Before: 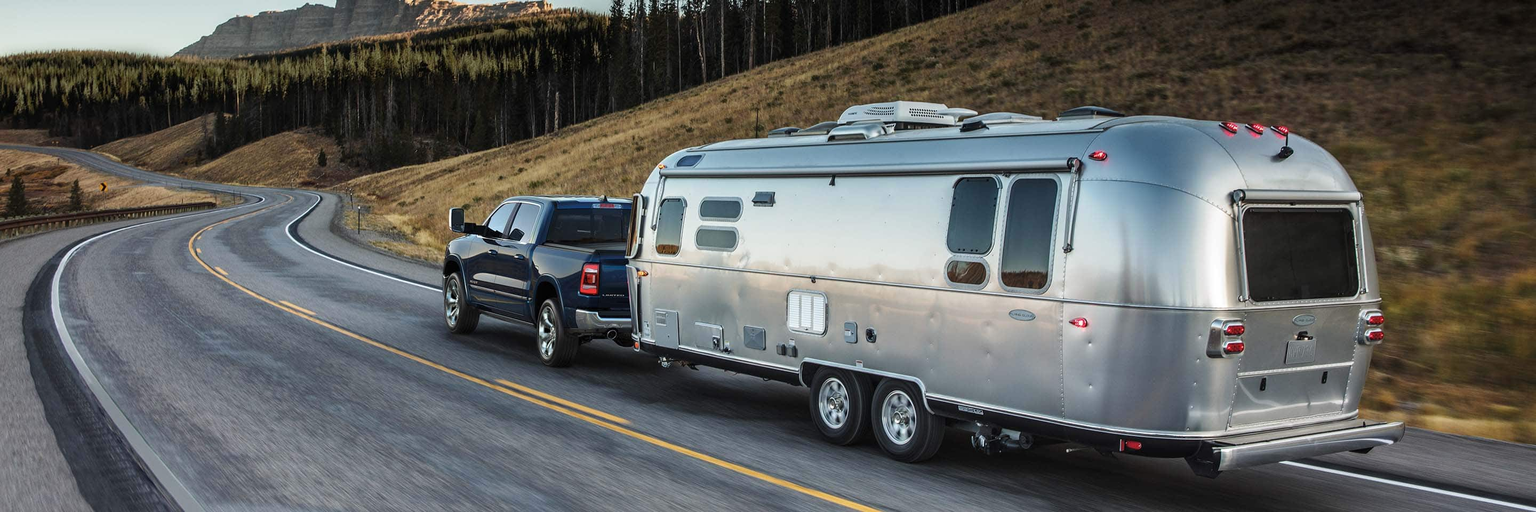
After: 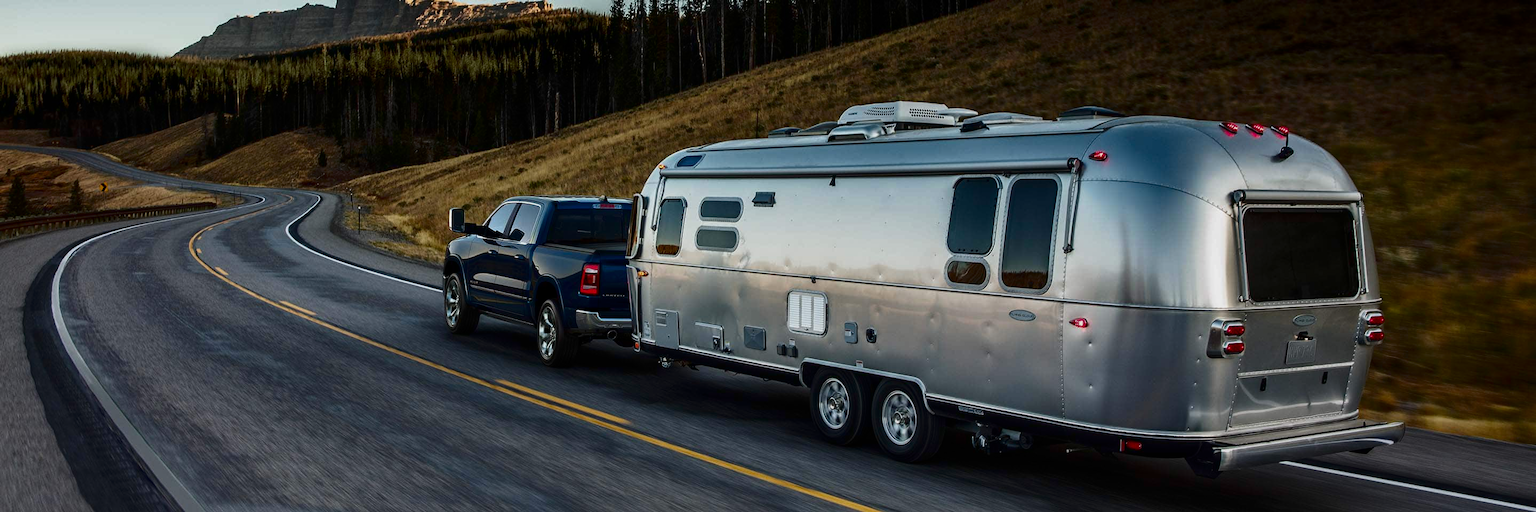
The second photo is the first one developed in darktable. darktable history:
contrast brightness saturation: contrast 0.1, brightness -0.26, saturation 0.14
graduated density: rotation -180°, offset 27.42
